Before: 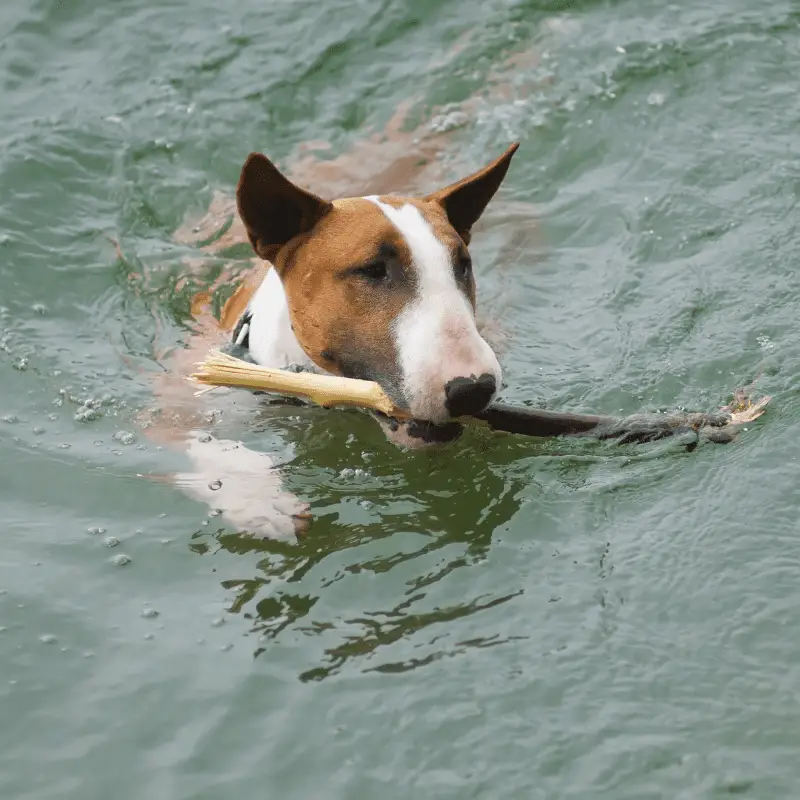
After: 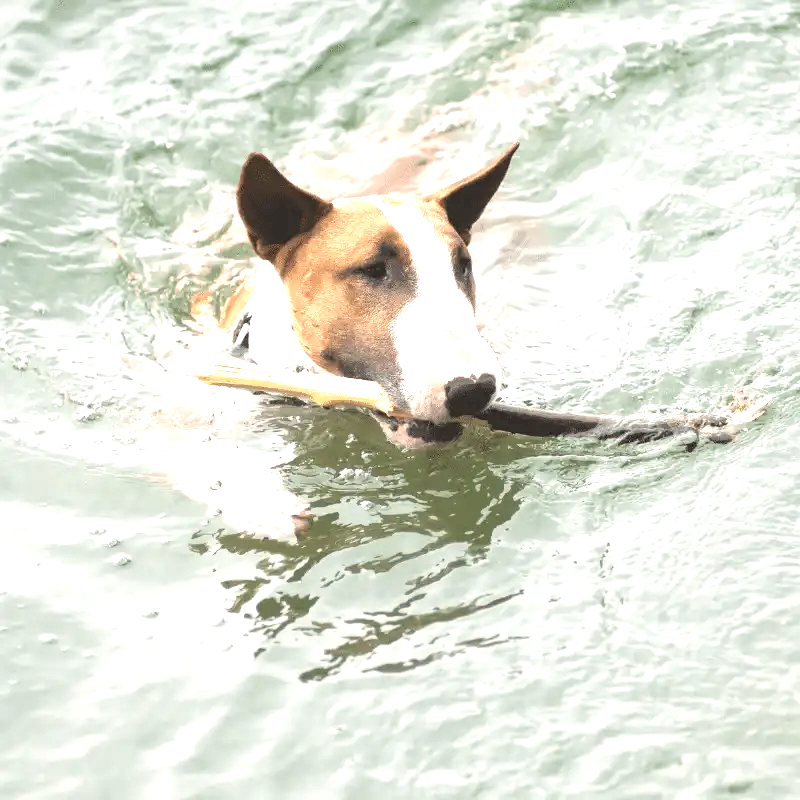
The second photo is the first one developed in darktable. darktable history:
color correction: highlights a* 5.59, highlights b* 5.24, saturation 0.68
exposure: black level correction 0, exposure 1.625 EV, compensate exposure bias true, compensate highlight preservation false
